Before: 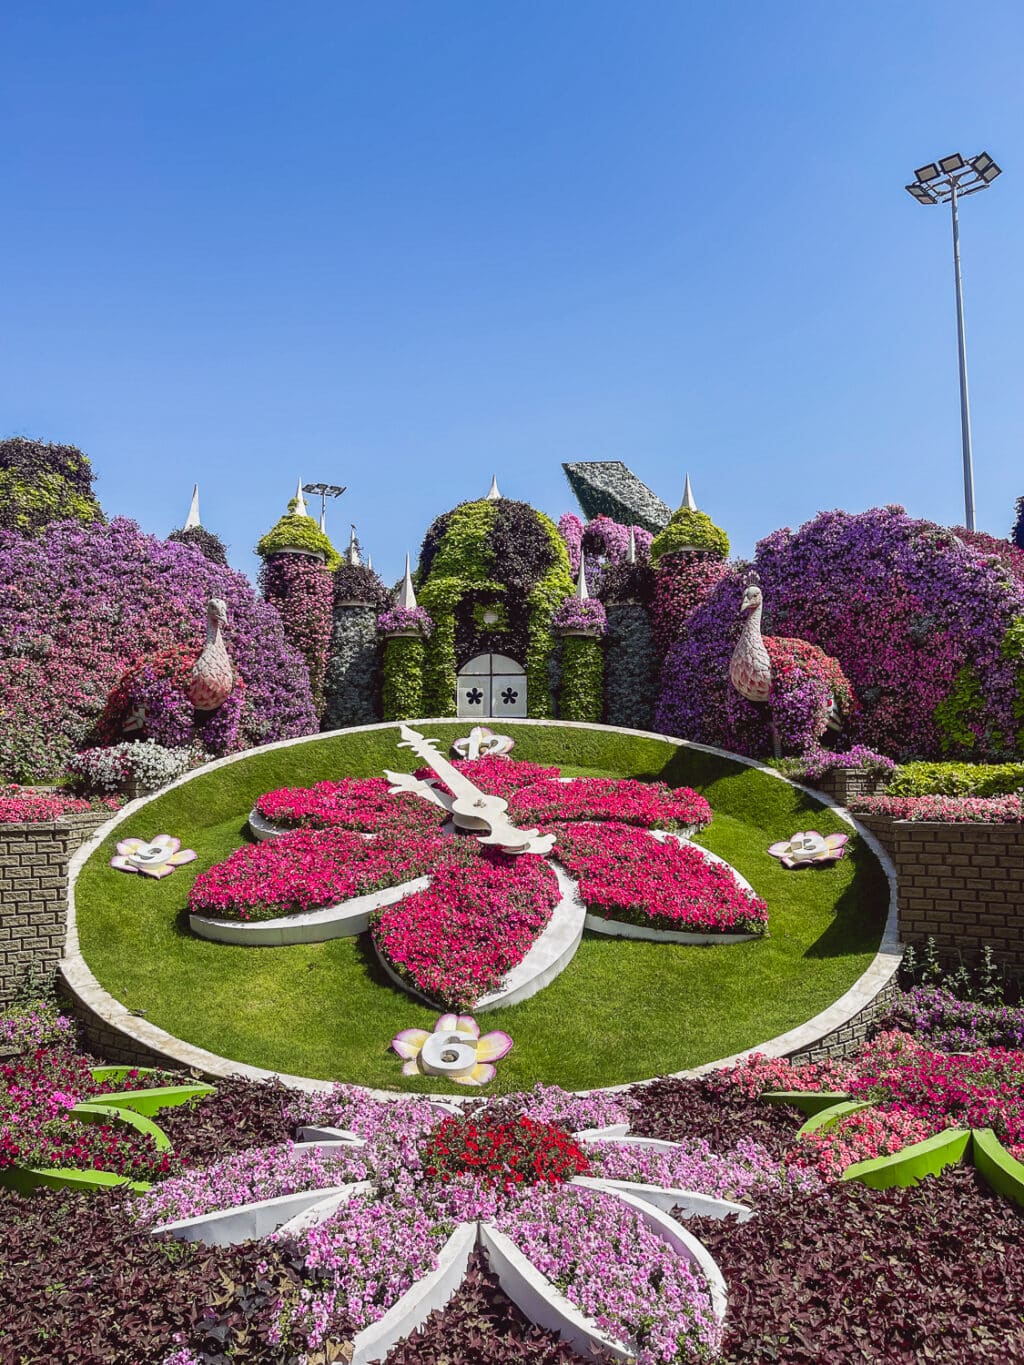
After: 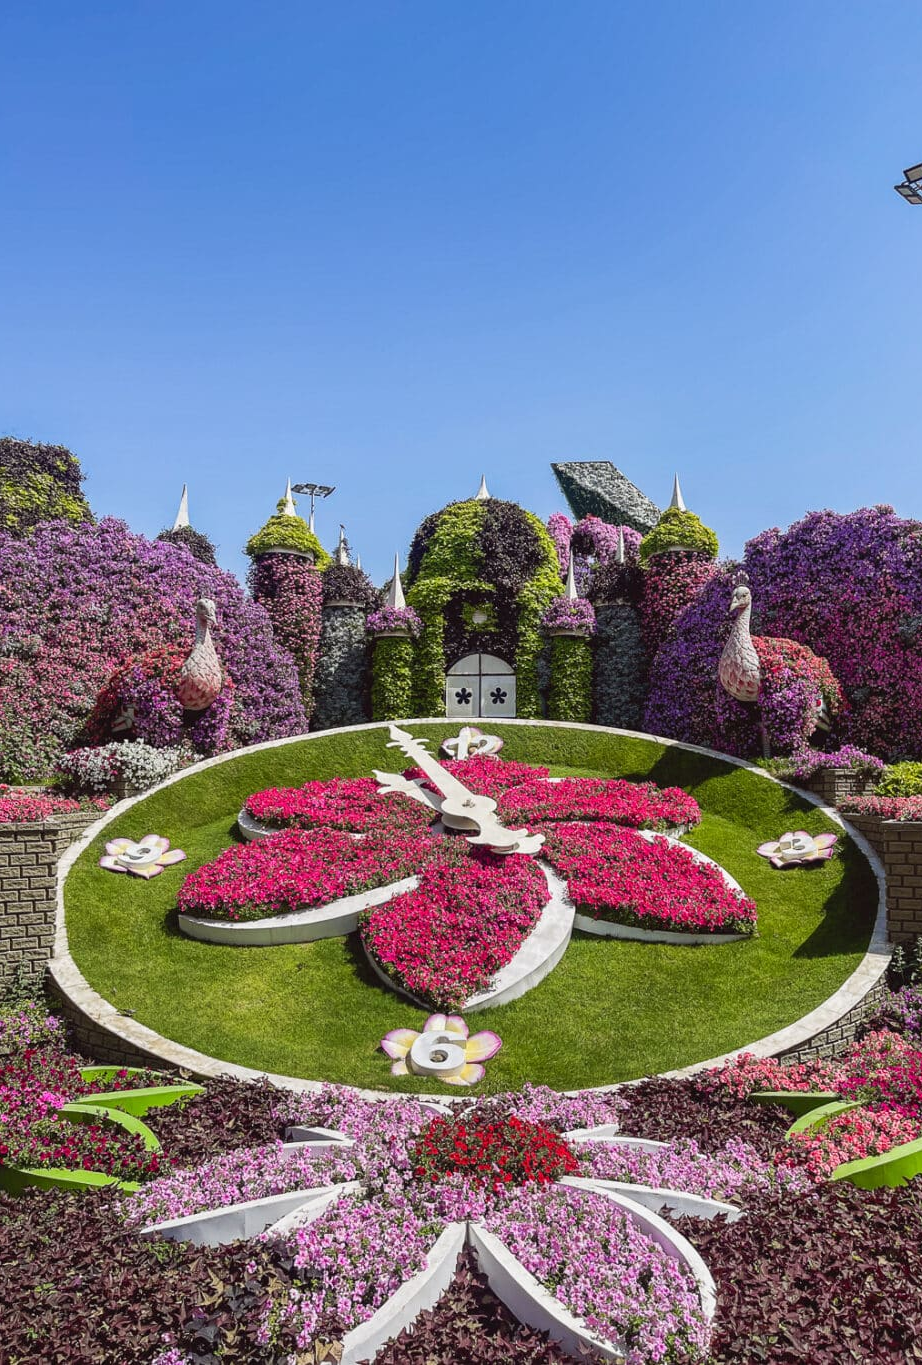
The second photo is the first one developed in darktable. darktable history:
exposure: compensate highlight preservation false
crop and rotate: left 1.088%, right 8.807%
